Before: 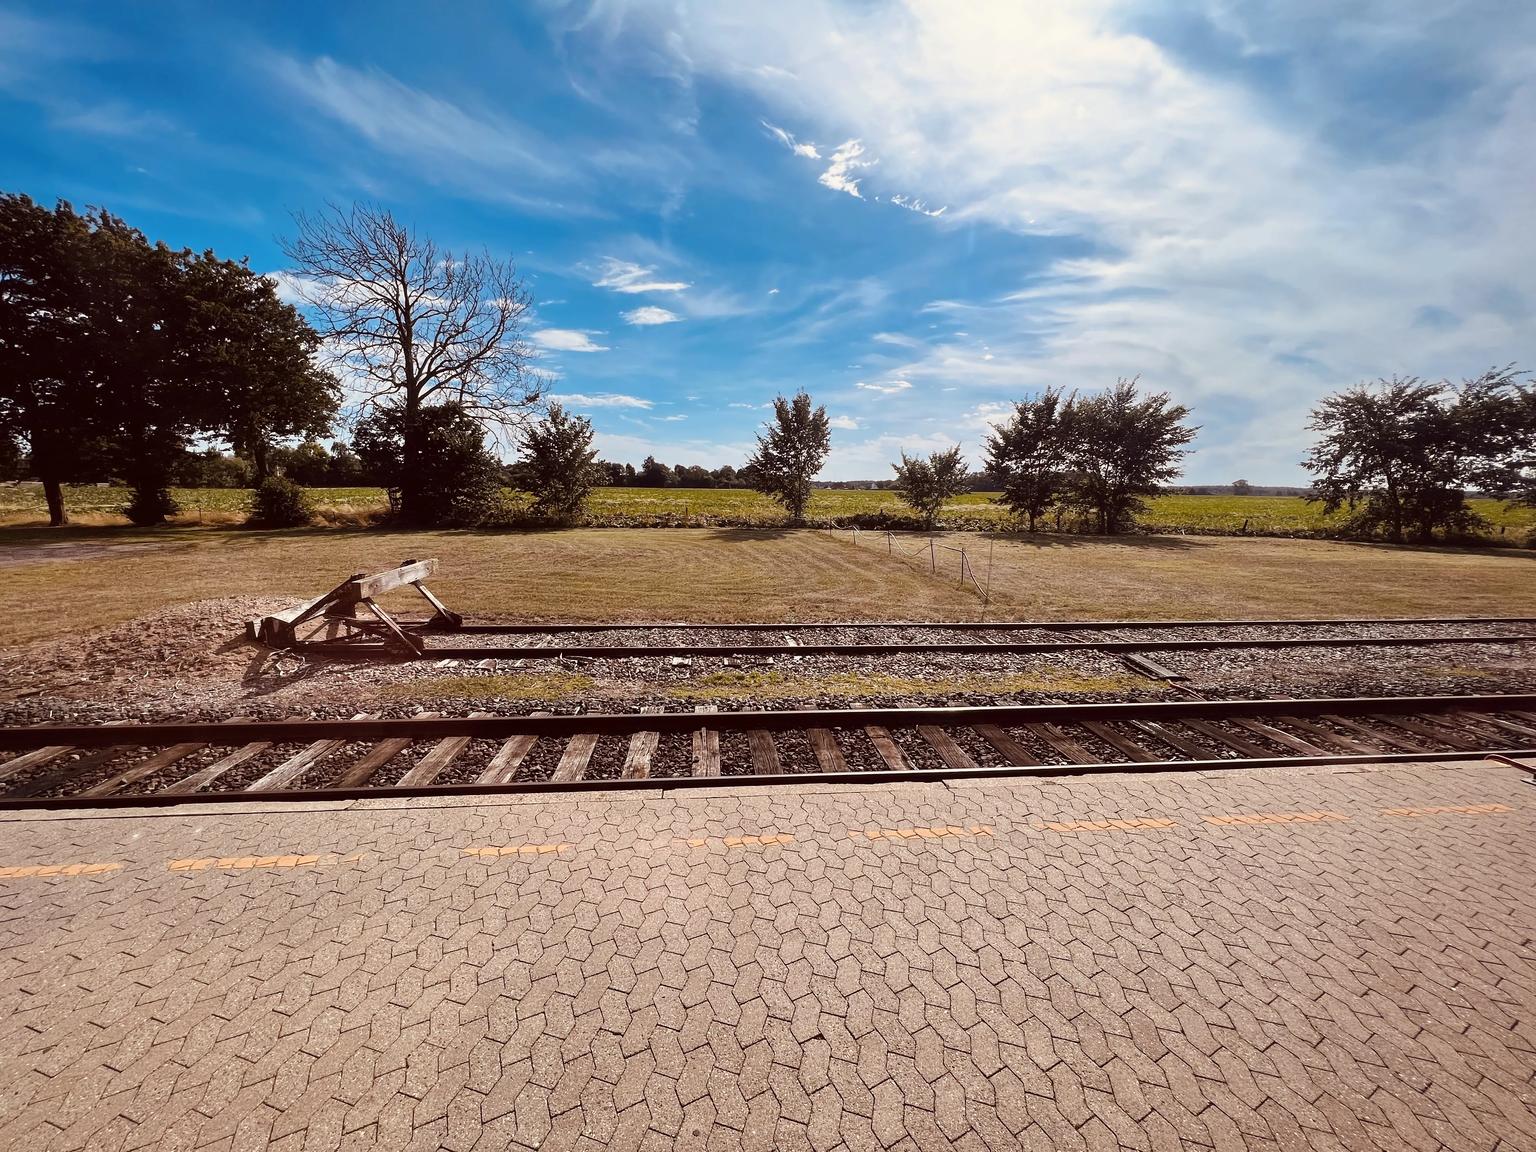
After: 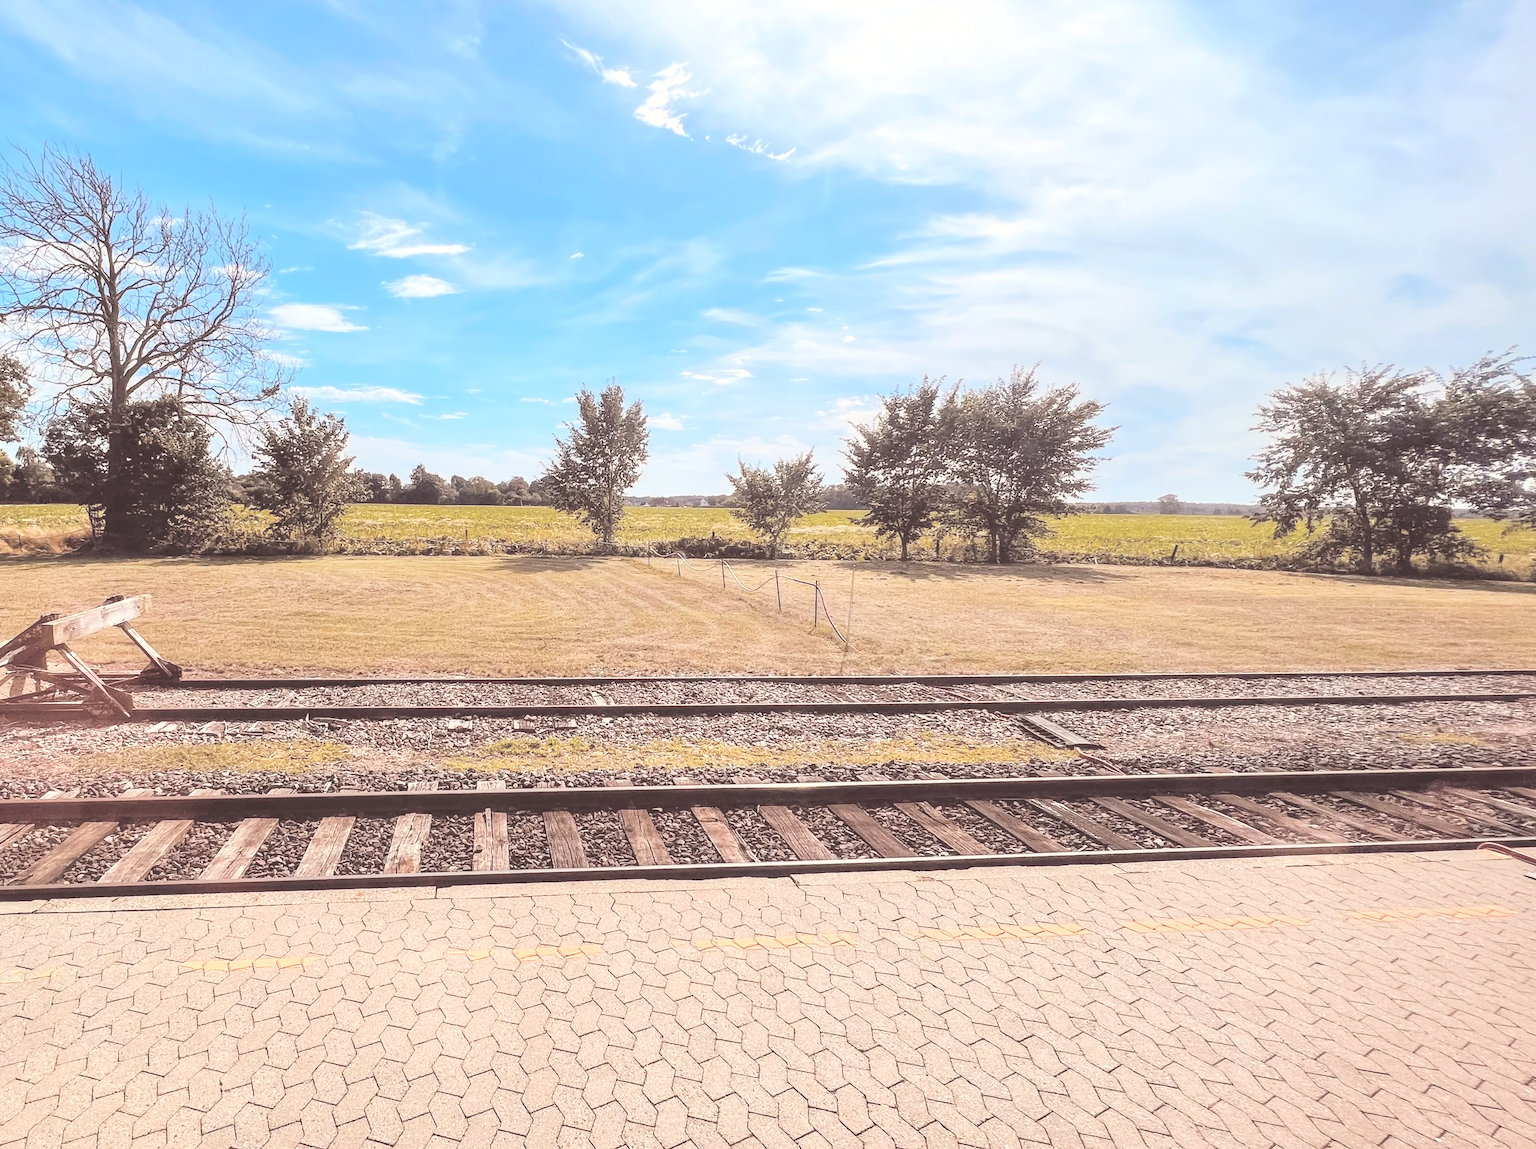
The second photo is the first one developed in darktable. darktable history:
local contrast: highlights 37%, detail 135%
contrast brightness saturation: brightness 1
crop and rotate: left 20.775%, top 7.828%, right 0.329%, bottom 13.437%
